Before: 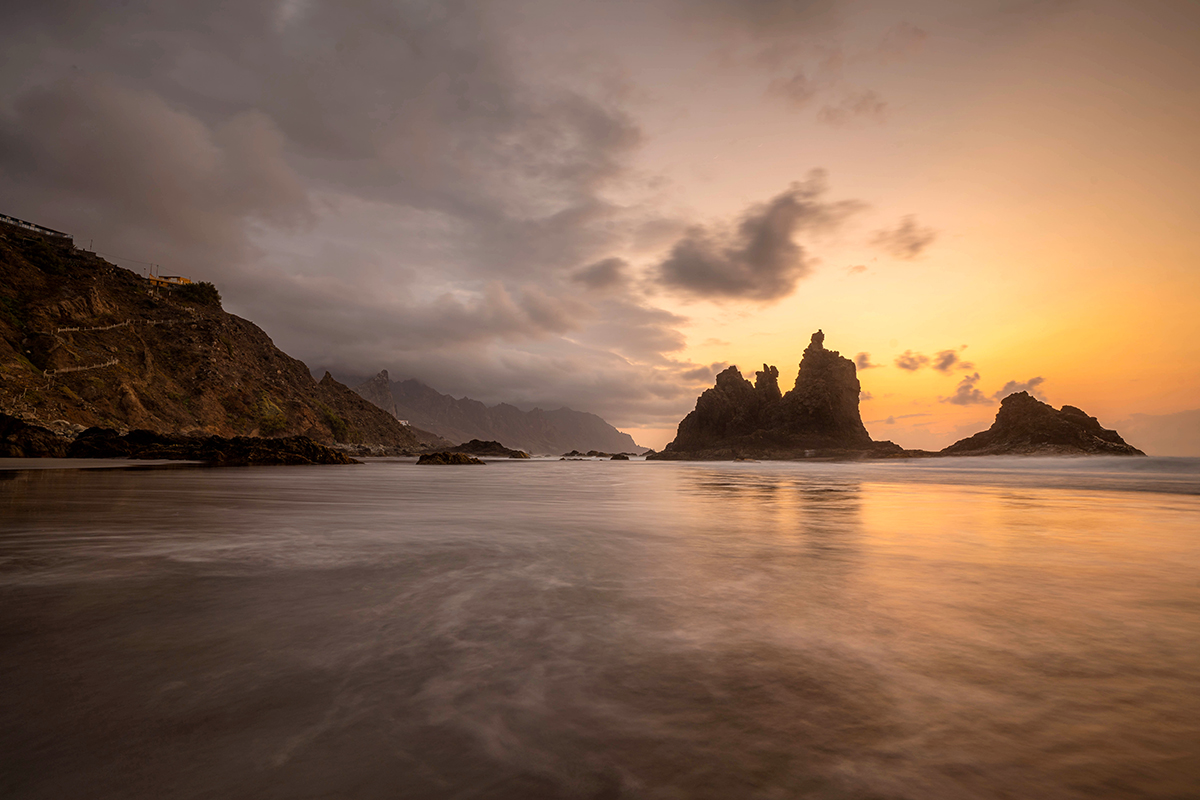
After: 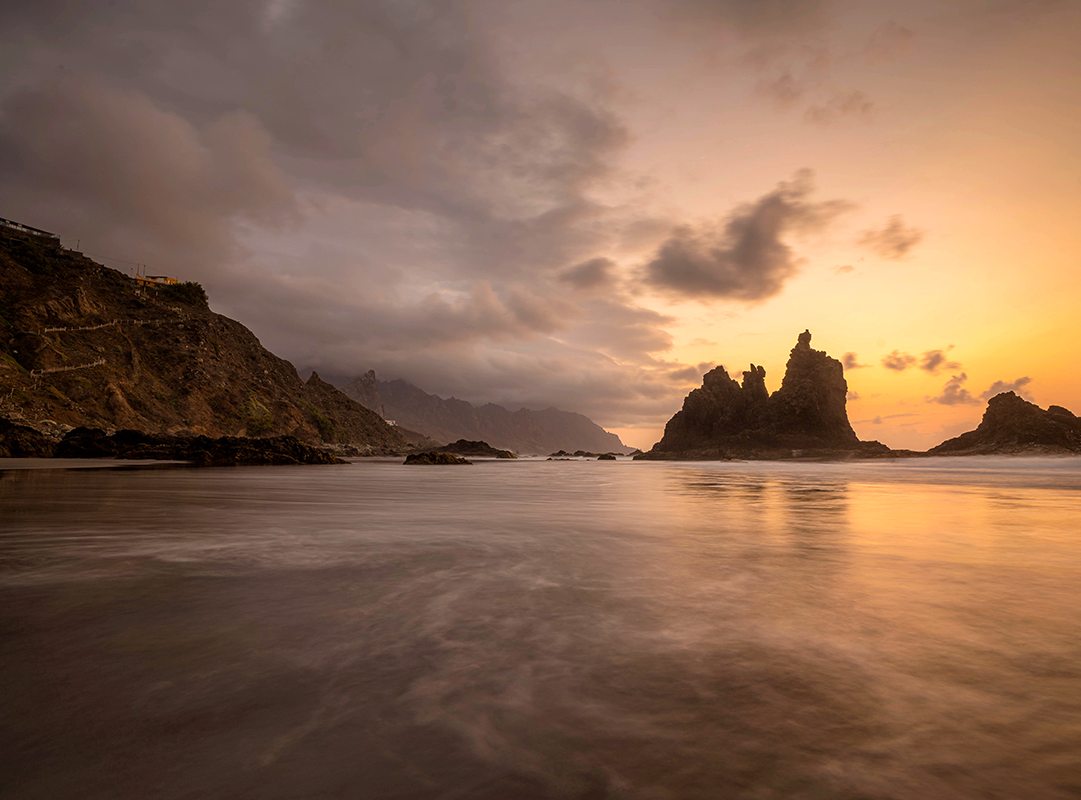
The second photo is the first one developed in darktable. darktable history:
velvia: on, module defaults
crop and rotate: left 1.088%, right 8.807%
